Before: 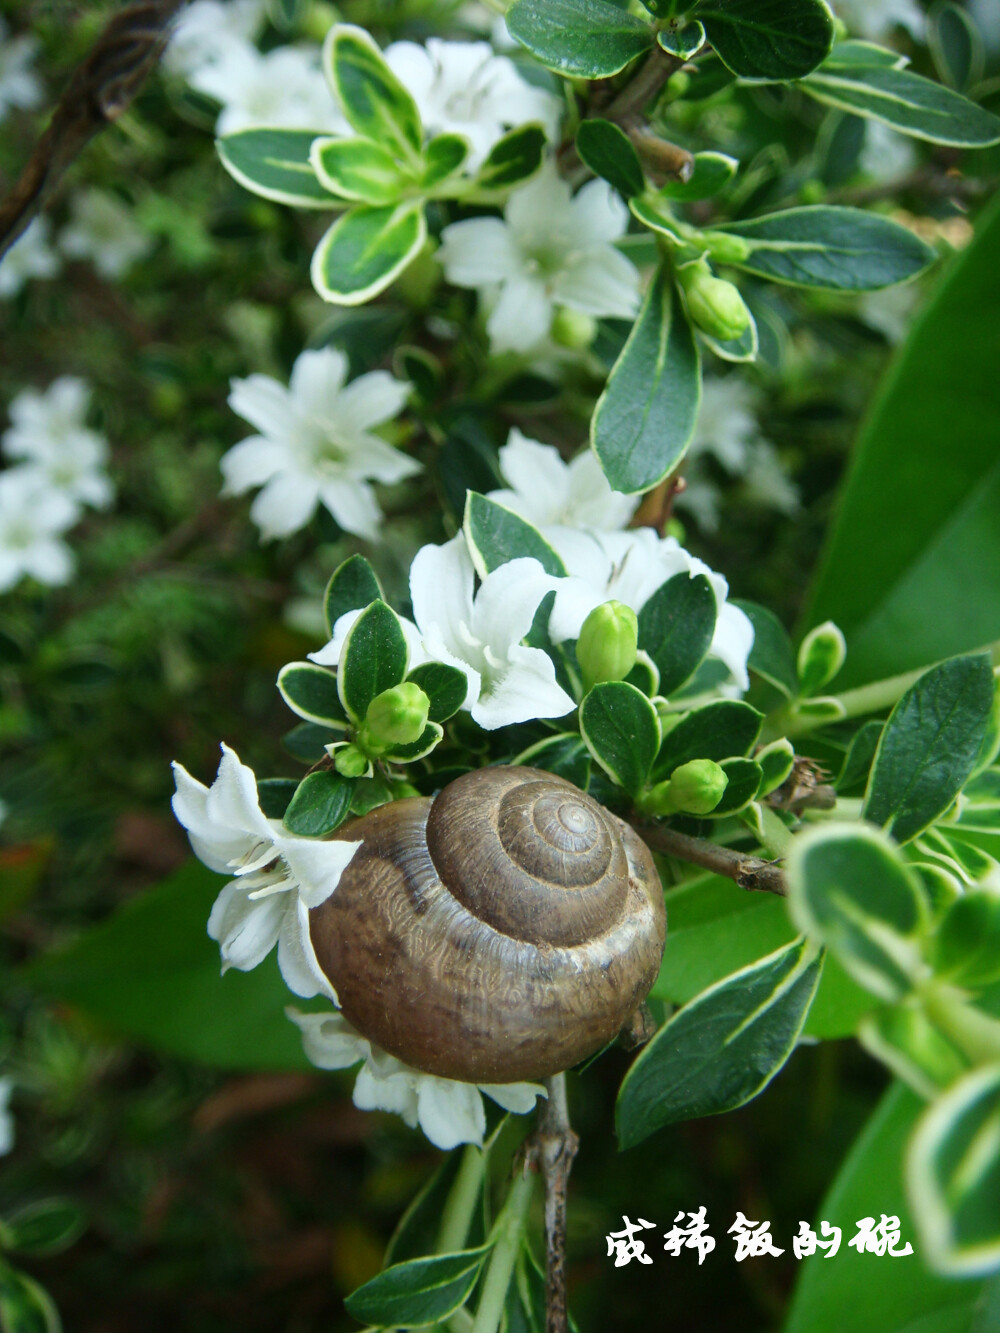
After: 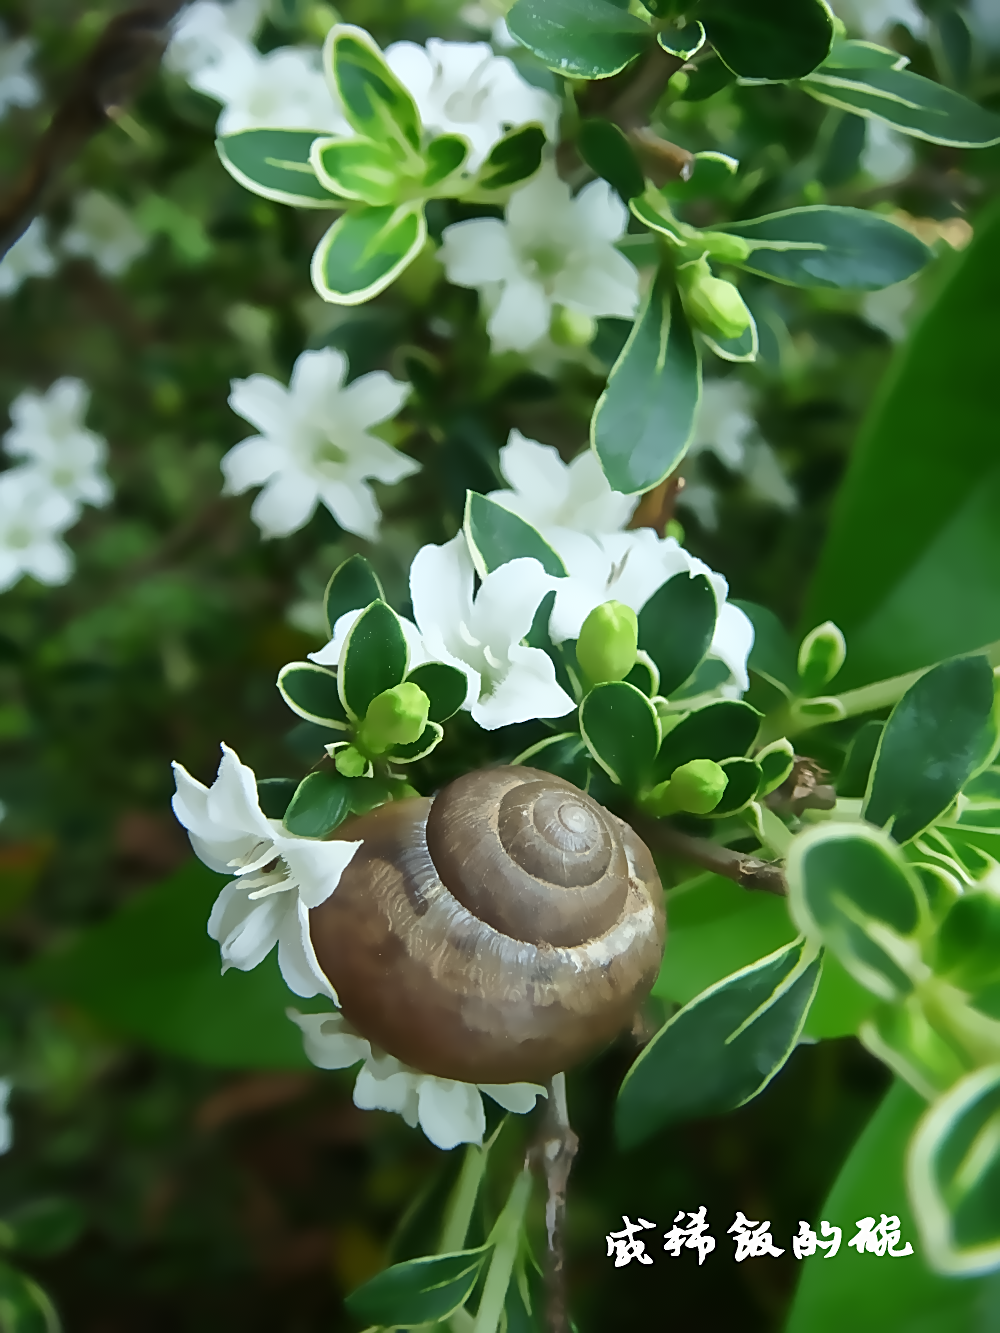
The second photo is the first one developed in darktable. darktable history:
astrophoto denoise: patch size 4, strength 100%, luma 25% | blend: blend mode average, opacity 100%; mask: uniform (no mask)
sharpen: on, module defaults
contrast equalizer: octaves 7, y [[0.5, 0.502, 0.506, 0.511, 0.52, 0.537], [0.5 ×6], [0.505, 0.509, 0.518, 0.534, 0.553, 0.561], [0 ×6], [0 ×6]]
denoise (profiled) "2": strength 0.5, central pixel weight 0, a [-1, 0, 0], y [[0, 0, 0.5 ×5] ×4, [0.5 ×7], [0.5 ×7]], fix various bugs in algorithm false, upgrade profiled transform false, color mode RGB, compensate highlight preservation false | blend: blend mode average, opacity 25%; mask: uniform (no mask)
denoise (profiled) #2: patch size 4, central pixel weight 0, a [-1, 0, 0], y [[0, 0, 0.5 ×5] ×4, [0.5 ×7], [0.5 ×7]], fix various bugs in algorithm false, upgrade profiled transform false, color mode RGB, compensate highlight preservation false | blend: blend mode HSV color, opacity 50%; mask: uniform (no mask)
denoise (profiled) "1": patch size 4, central pixel weight 0, a [-1, 0, 0], mode non-local means, y [[0, 0, 0.5 ×5] ×4, [0.5 ×7], [0.5 ×7]], fix various bugs in algorithm false, upgrade profiled transform false, color mode RGB, compensate highlight preservation false | blend: blend mode HSV value, opacity 20%; mask: uniform (no mask)
surface blur "1": radius 9, red 0.1, green 0.05, blue 0.1 | blend: blend mode HSV color, opacity 50%; mask: uniform (no mask)
surface blur "2": radius 5, red 0.1, green 0.05, blue 0.1 | blend: blend mode average, opacity 25%; mask: uniform (no mask)
